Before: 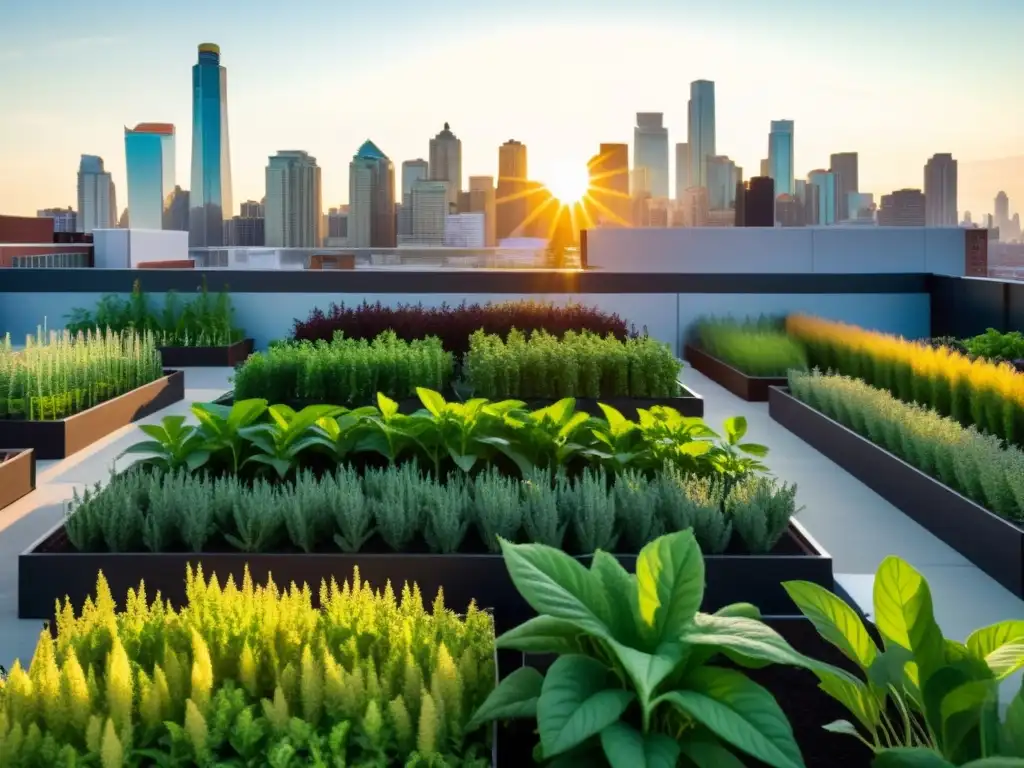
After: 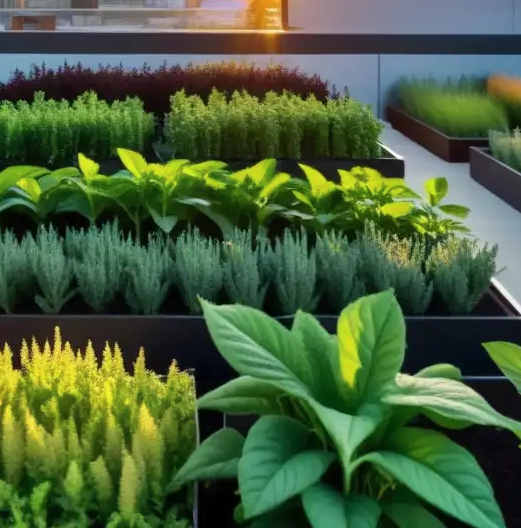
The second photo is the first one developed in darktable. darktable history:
crop and rotate: left 29.237%, top 31.152%, right 19.807%
color balance: output saturation 98.5%
shadows and highlights: low approximation 0.01, soften with gaussian
exposure: compensate exposure bias true, compensate highlight preservation false
